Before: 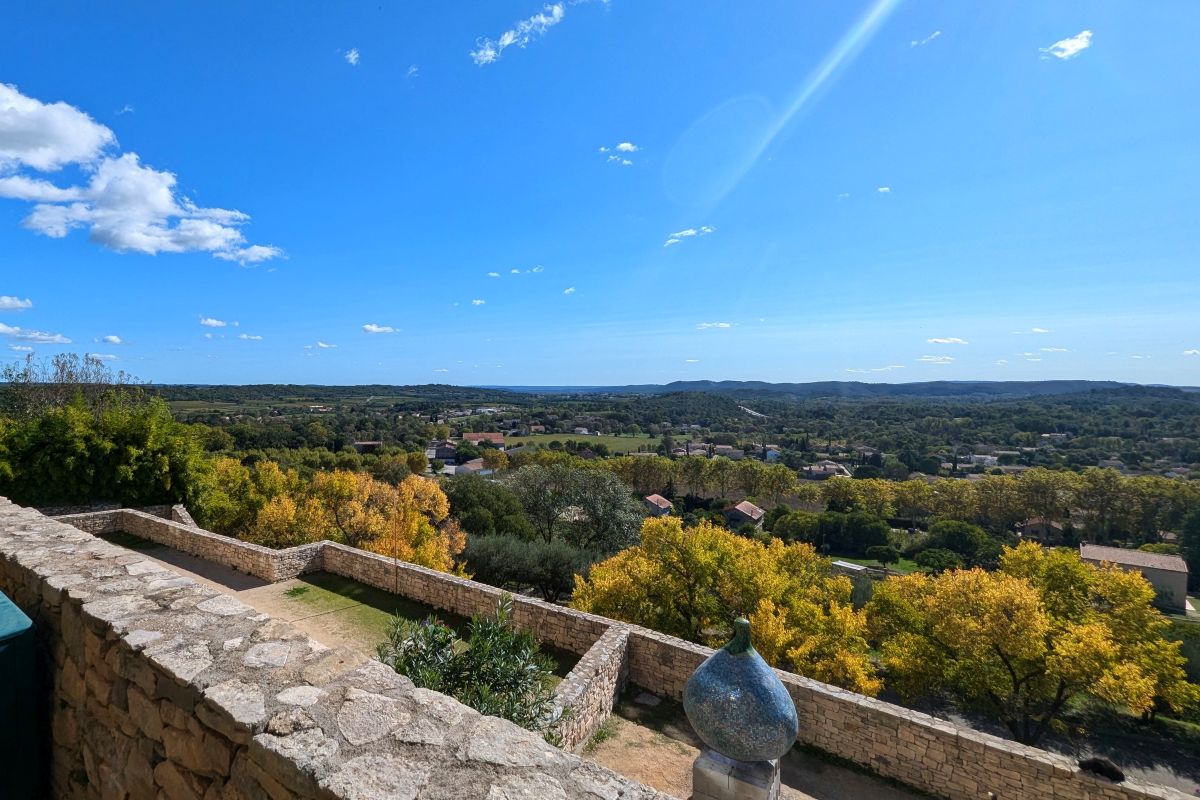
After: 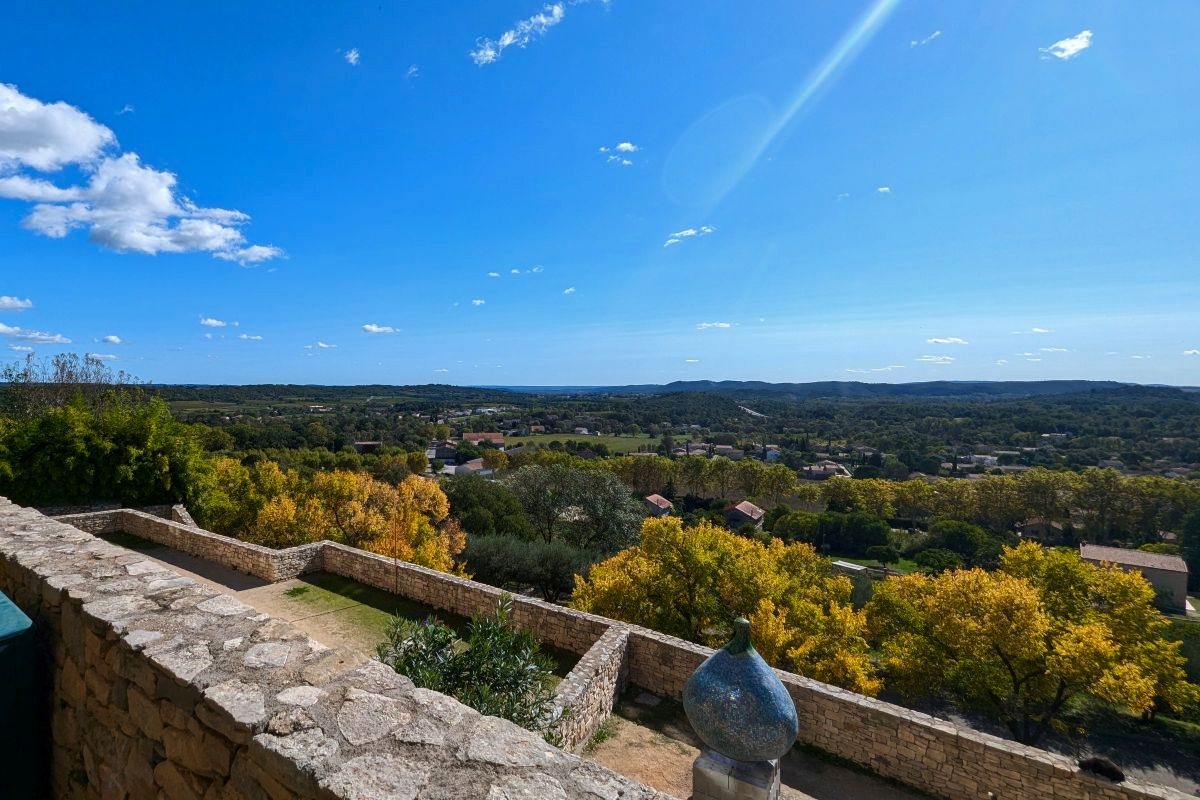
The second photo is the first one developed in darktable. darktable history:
color zones: curves: ch1 [(0, 0.513) (0.143, 0.524) (0.286, 0.511) (0.429, 0.506) (0.571, 0.503) (0.714, 0.503) (0.857, 0.508) (1, 0.513)]
tone curve: curves: ch0 [(0, 0) (0.003, 0.002) (0.011, 0.009) (0.025, 0.02) (0.044, 0.035) (0.069, 0.055) (0.1, 0.08) (0.136, 0.109) (0.177, 0.142) (0.224, 0.179) (0.277, 0.222) (0.335, 0.268) (0.399, 0.329) (0.468, 0.409) (0.543, 0.495) (0.623, 0.579) (0.709, 0.669) (0.801, 0.767) (0.898, 0.885) (1, 1)], color space Lab, independent channels, preserve colors none
